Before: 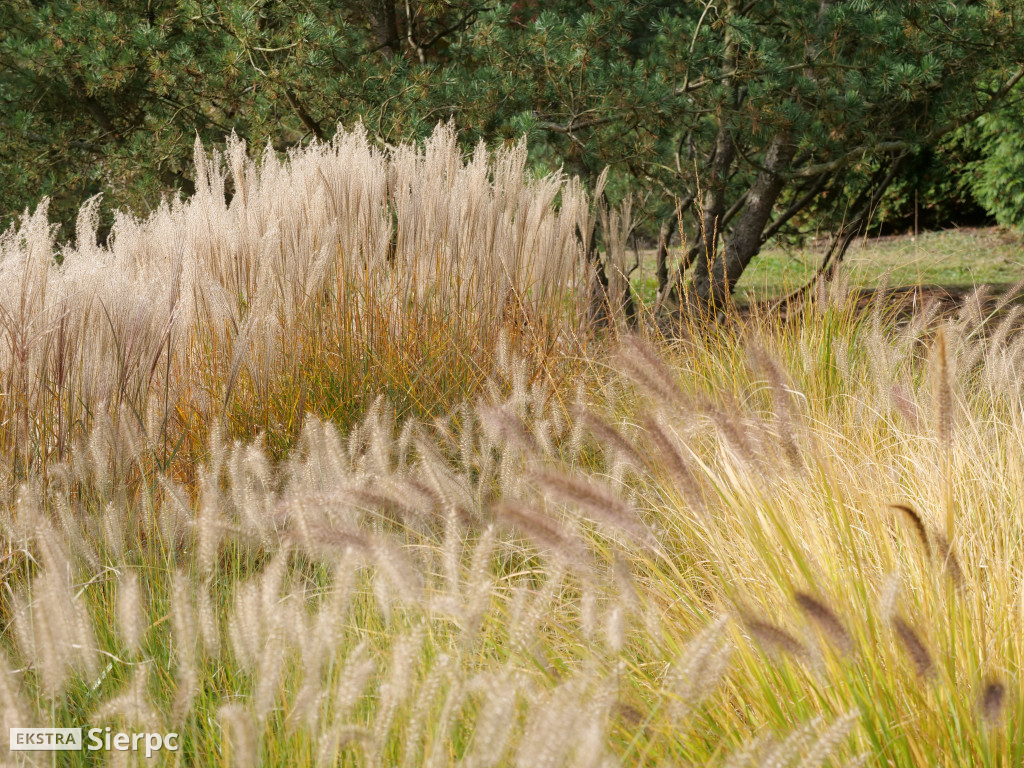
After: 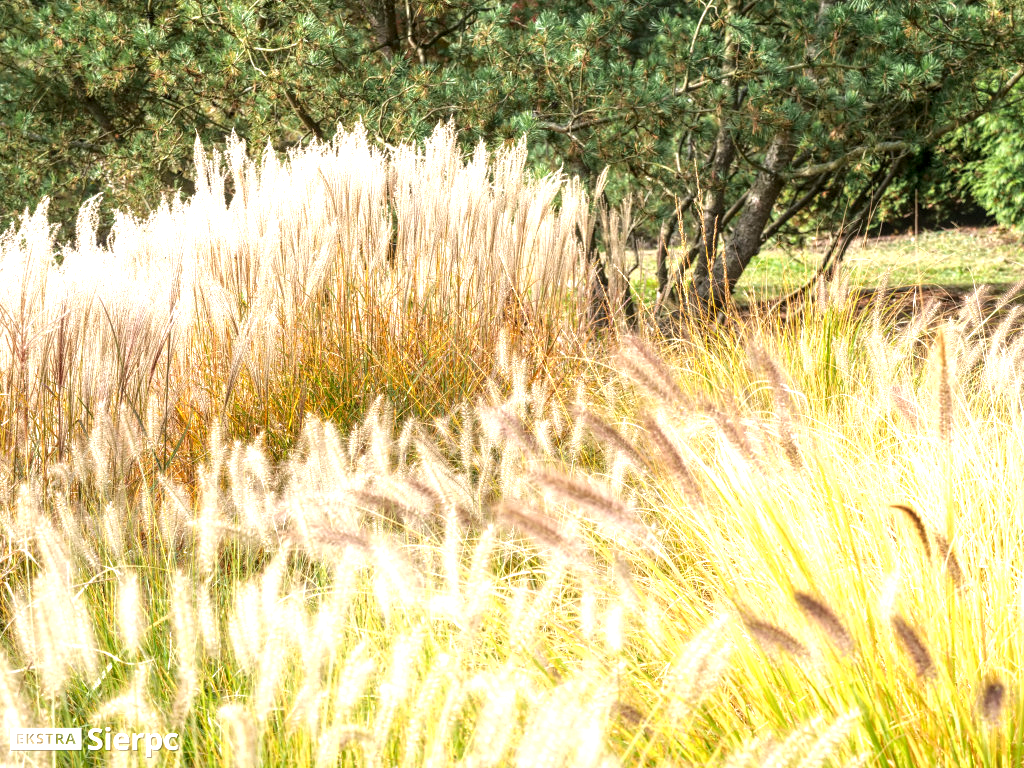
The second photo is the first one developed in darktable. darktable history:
local contrast: highlights 61%, detail 143%, midtone range 0.433
exposure: exposure 1.206 EV, compensate exposure bias true, compensate highlight preservation false
